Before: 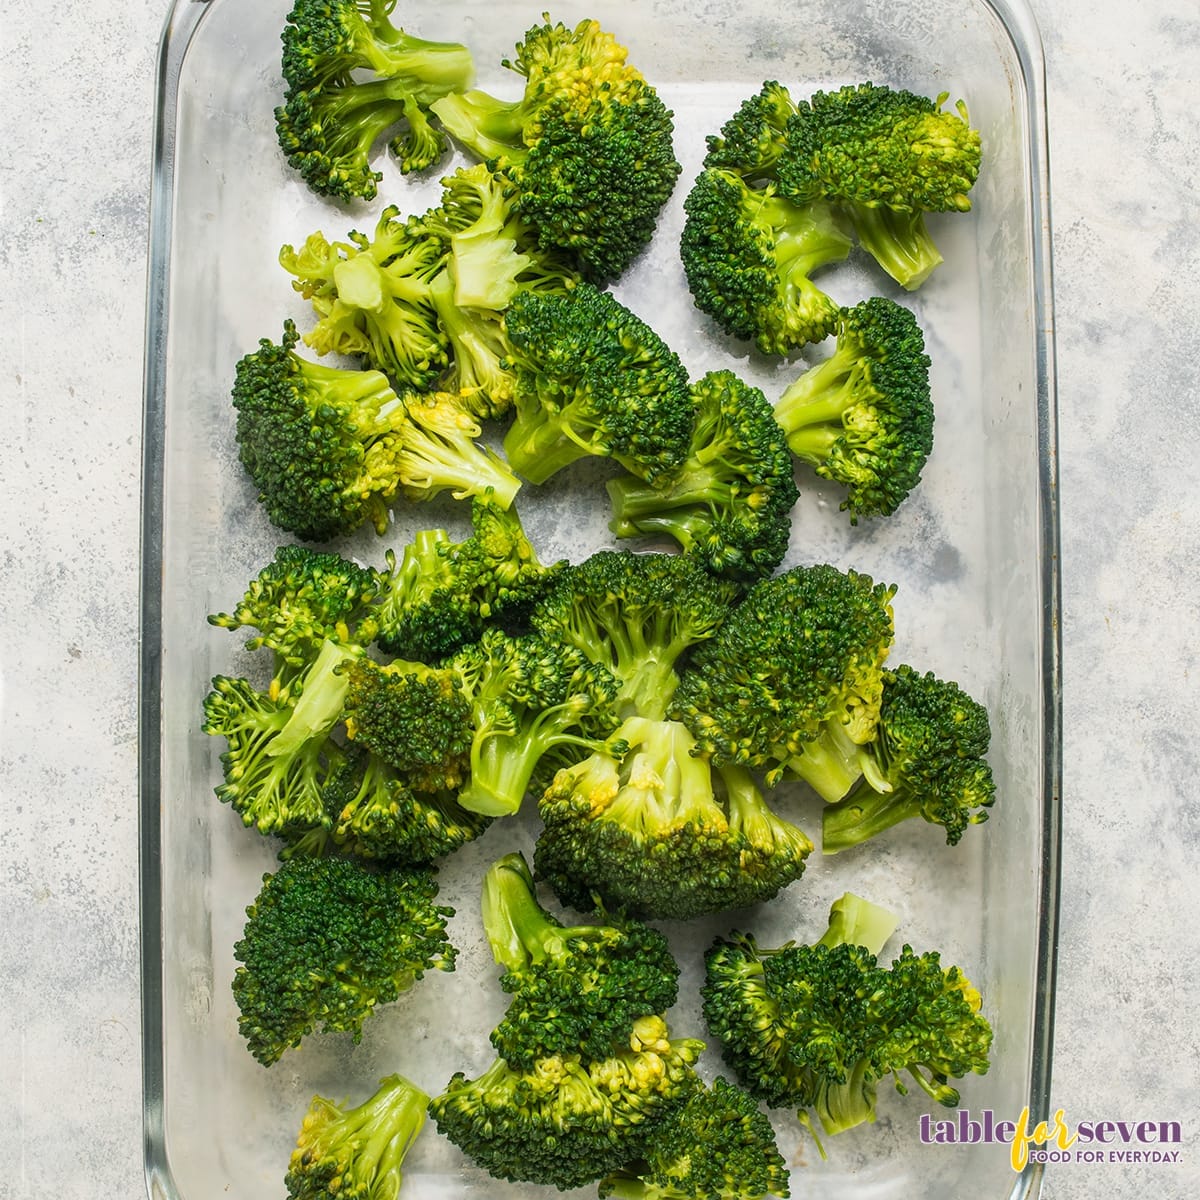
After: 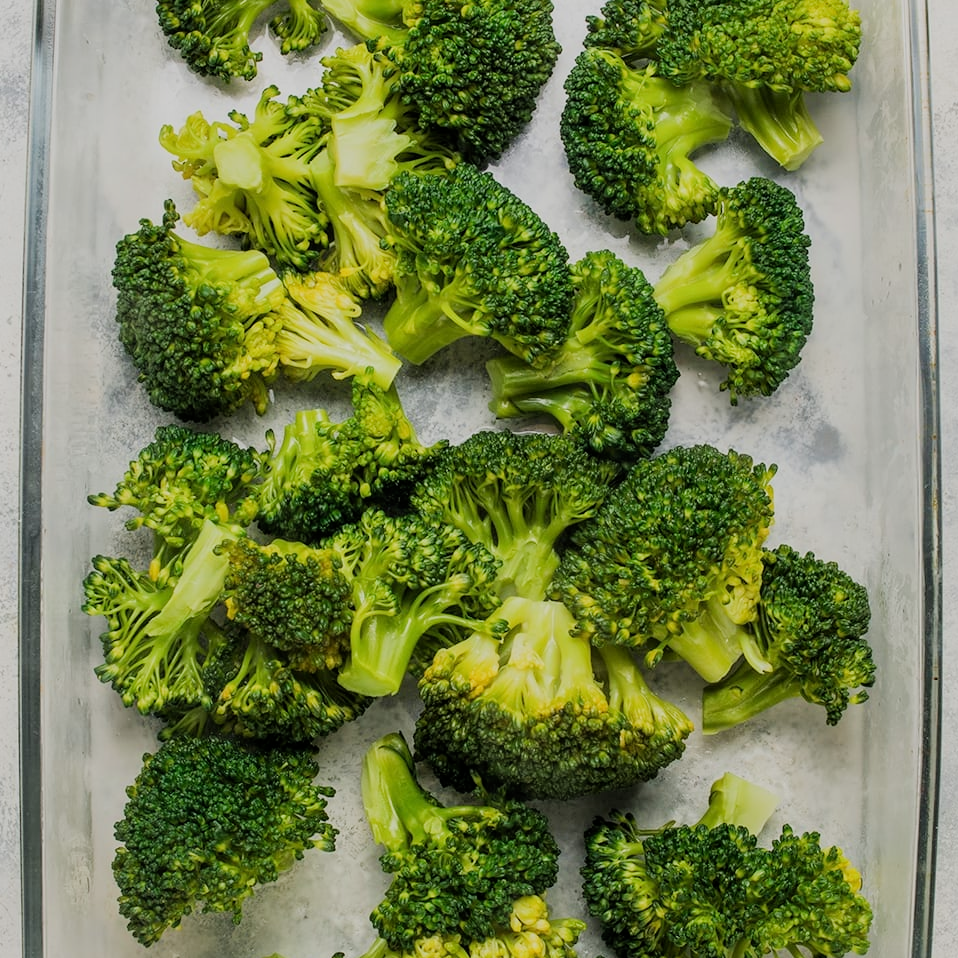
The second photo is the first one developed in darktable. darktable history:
filmic rgb: black relative exposure -7.65 EV, white relative exposure 4.56 EV, hardness 3.61
crop and rotate: left 10.071%, top 10.071%, right 10.02%, bottom 10.02%
